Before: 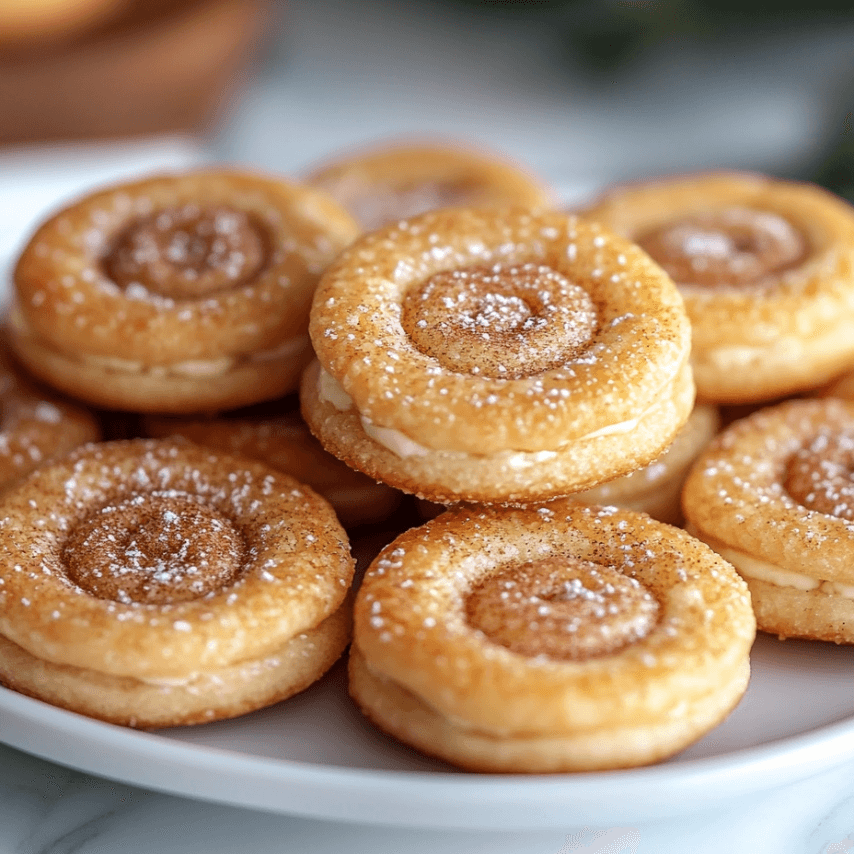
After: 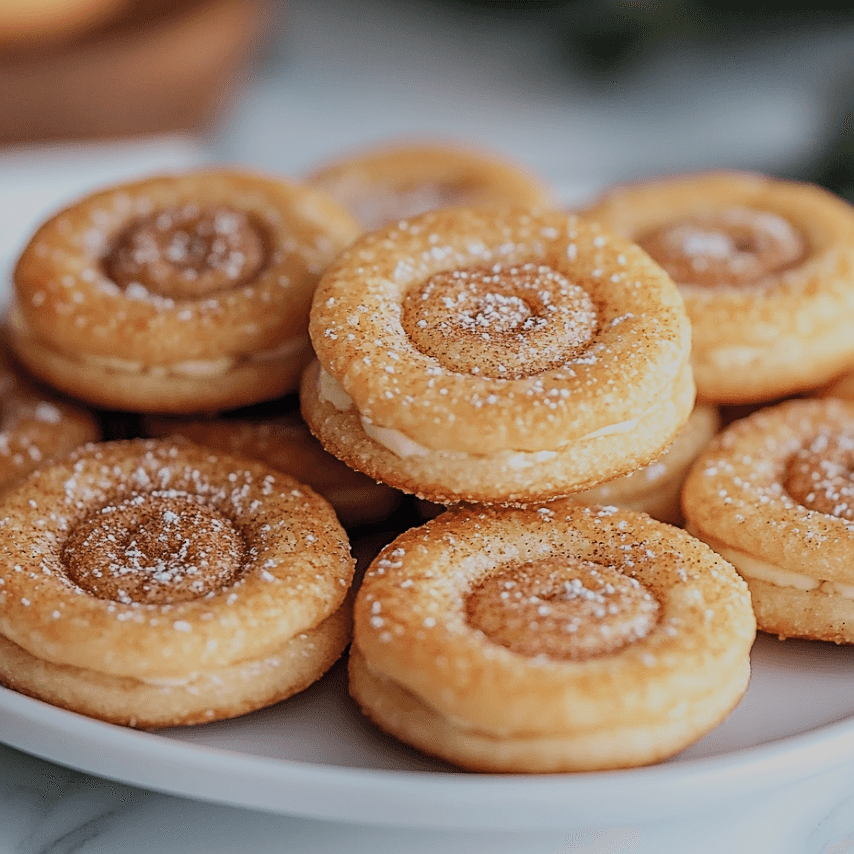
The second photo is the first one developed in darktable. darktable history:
sharpen: on, module defaults
filmic rgb: black relative exposure -7.2 EV, white relative exposure 5.35 EV, hardness 3.02, color science v5 (2021), contrast in shadows safe, contrast in highlights safe
